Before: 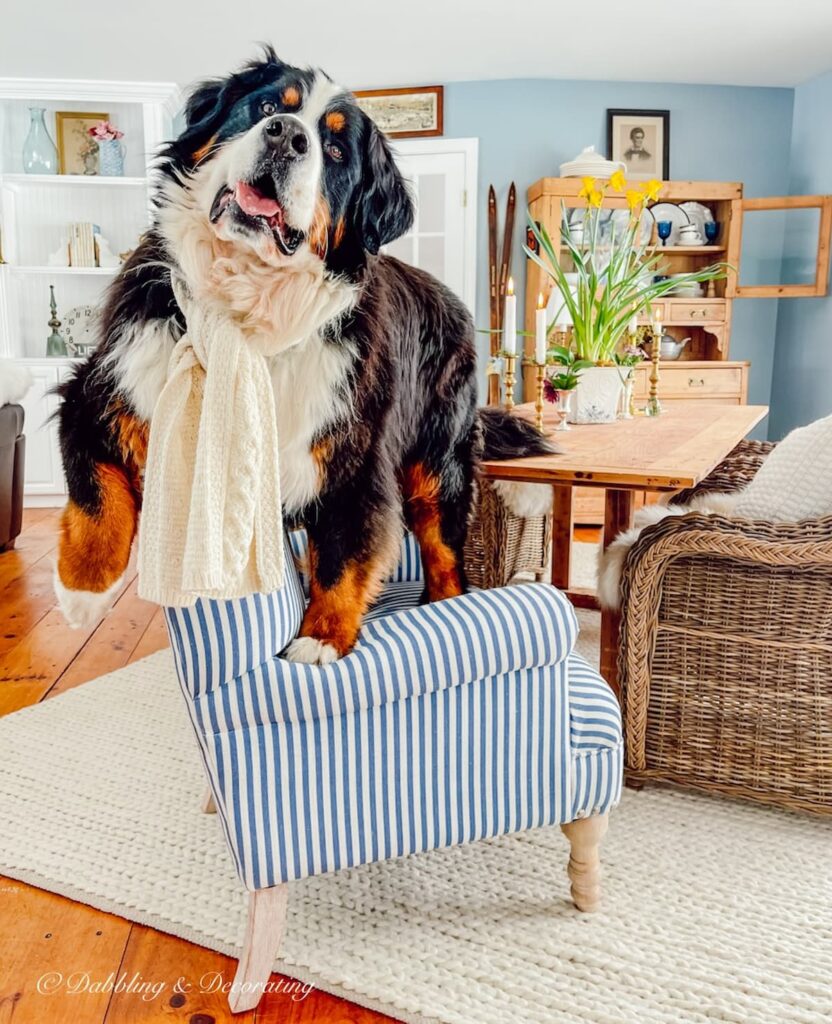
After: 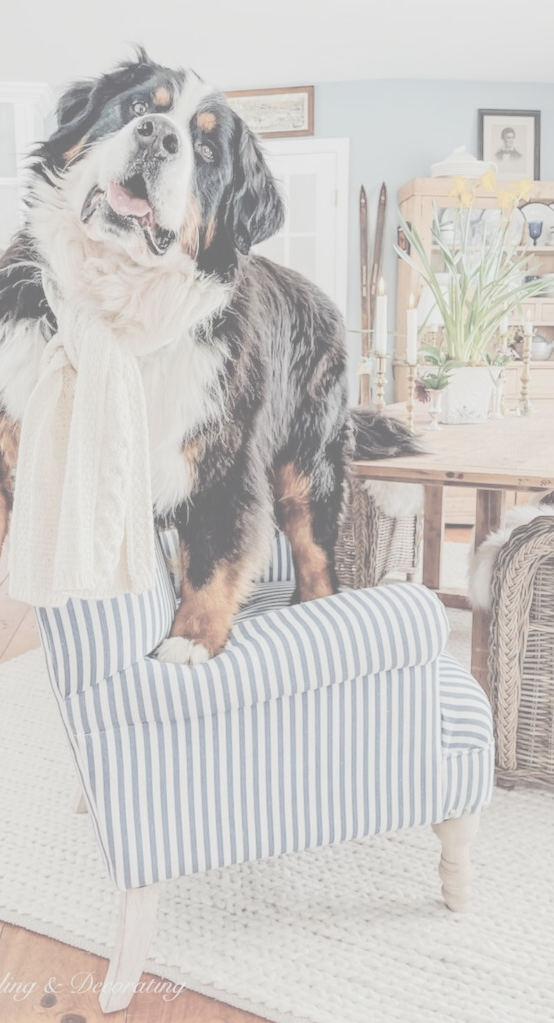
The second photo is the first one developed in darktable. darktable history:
contrast brightness saturation: contrast -0.32, brightness 0.75, saturation -0.78
crop and rotate: left 15.546%, right 17.787%
